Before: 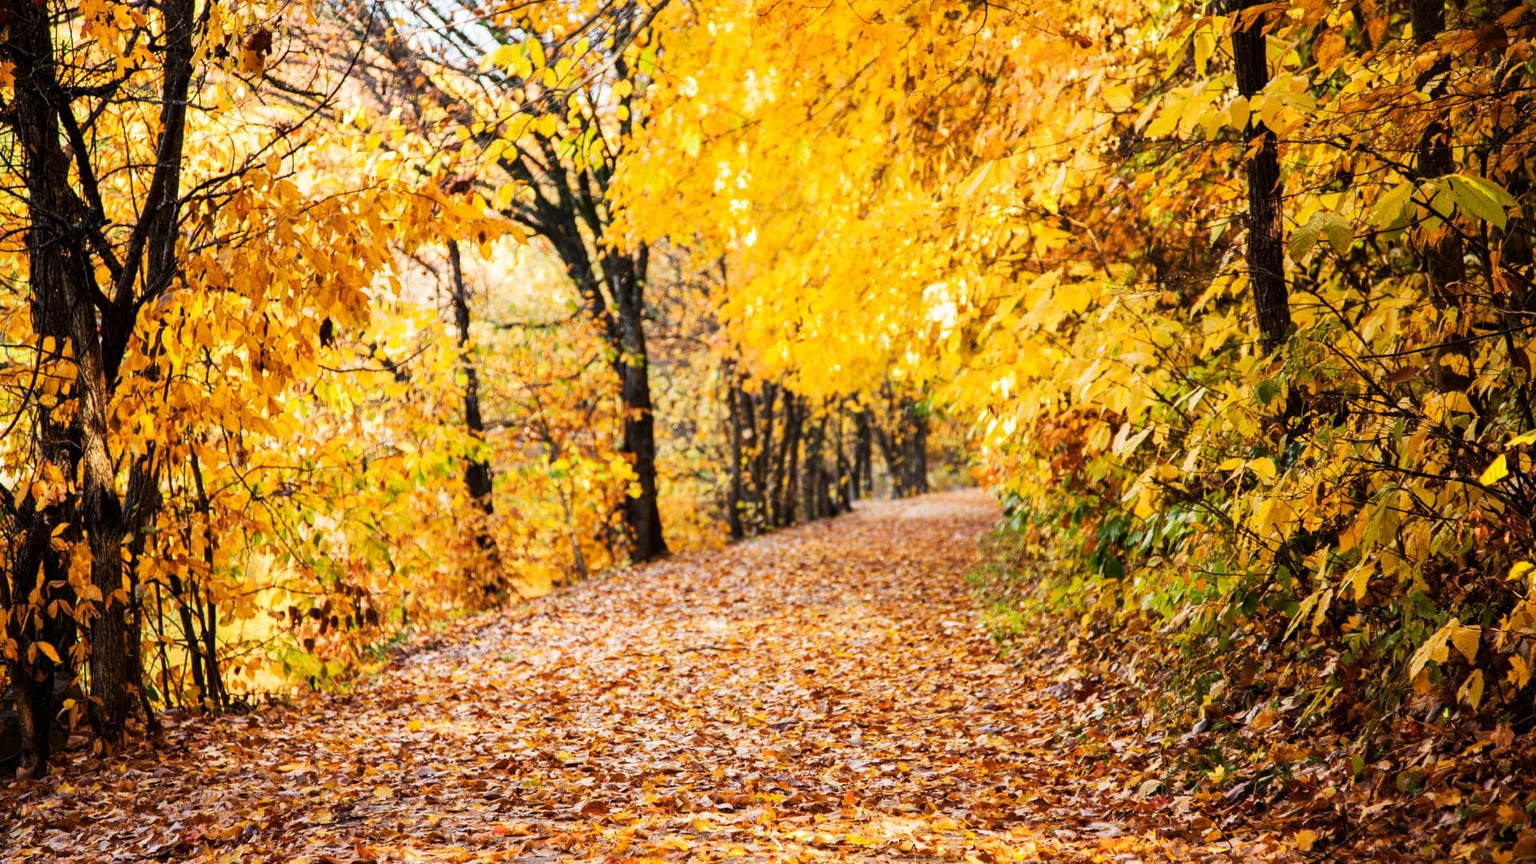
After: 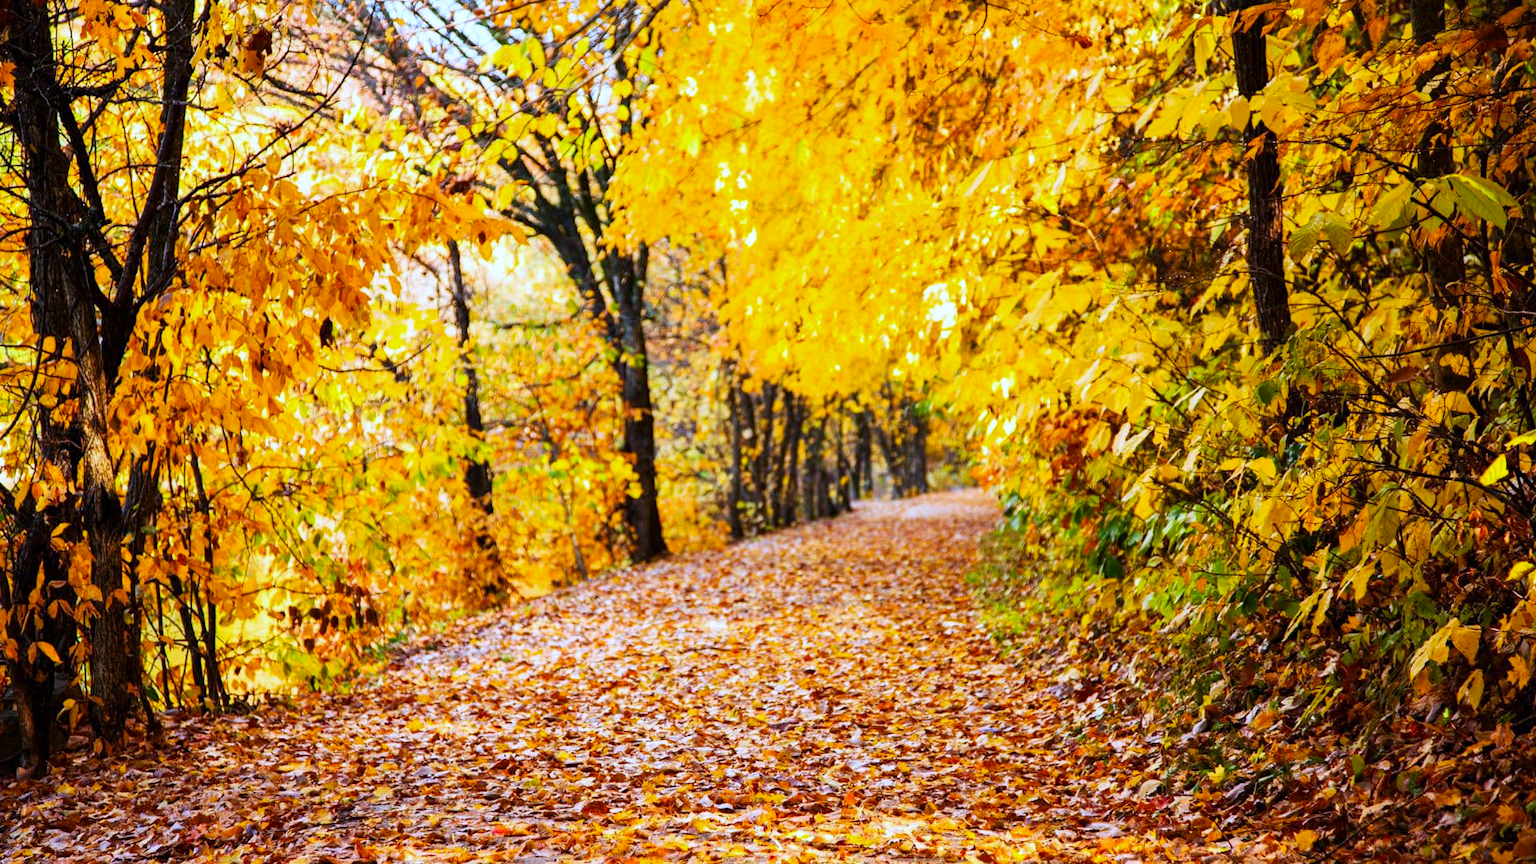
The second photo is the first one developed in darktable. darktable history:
white balance: red 0.948, green 1.02, blue 1.176
color correction: saturation 1.32
